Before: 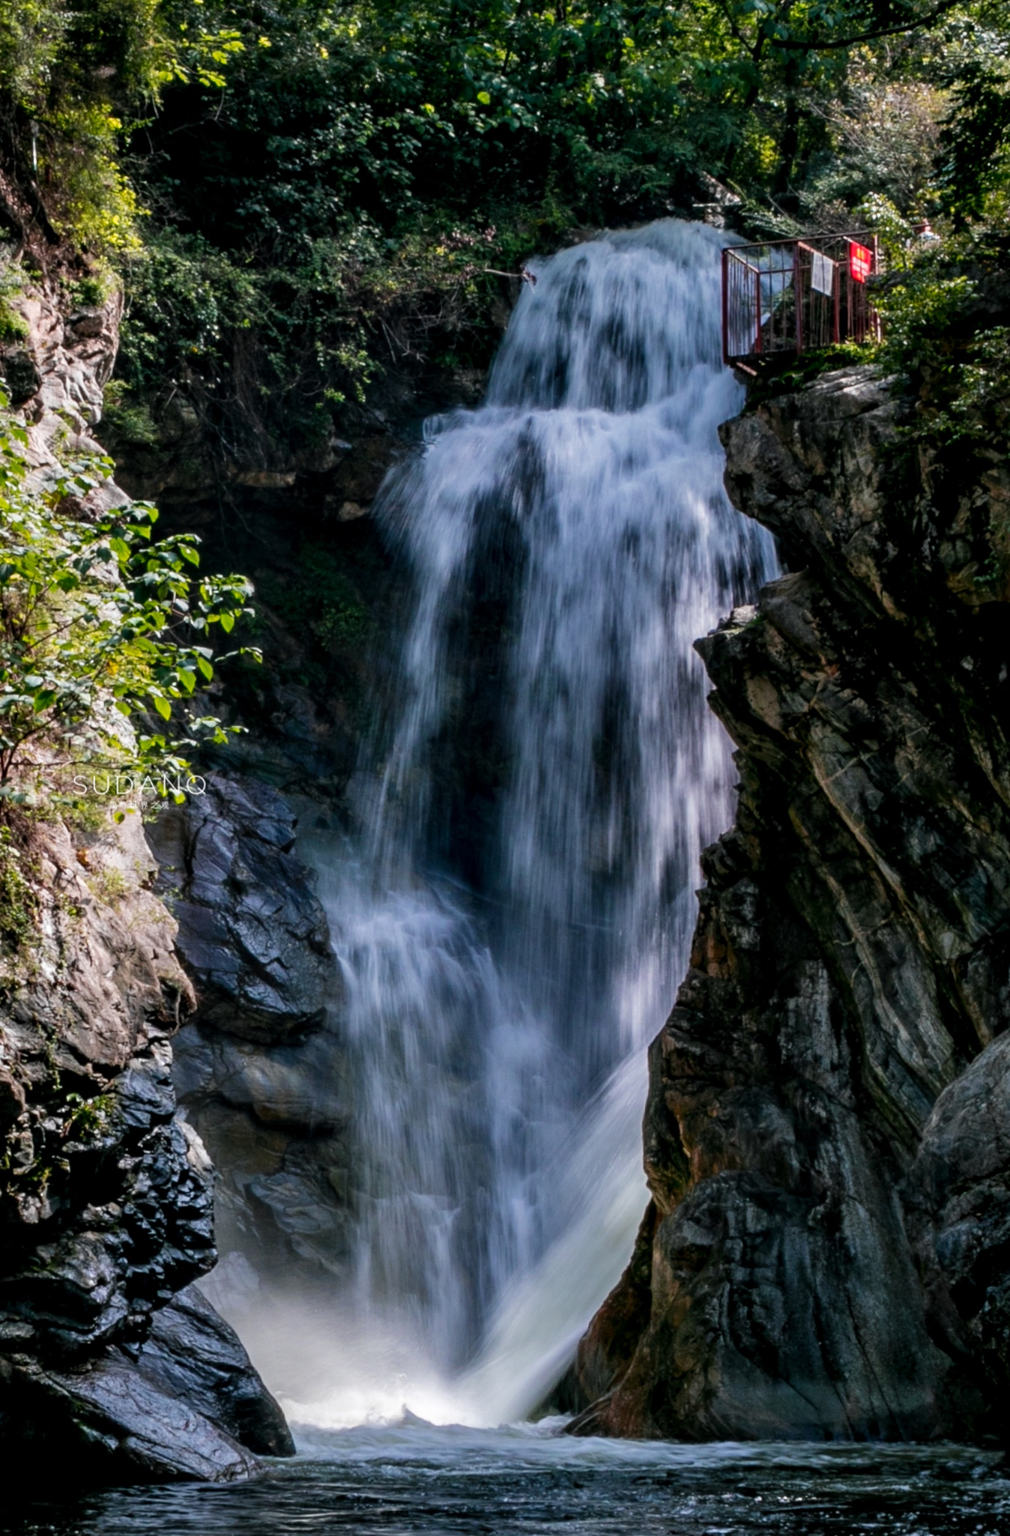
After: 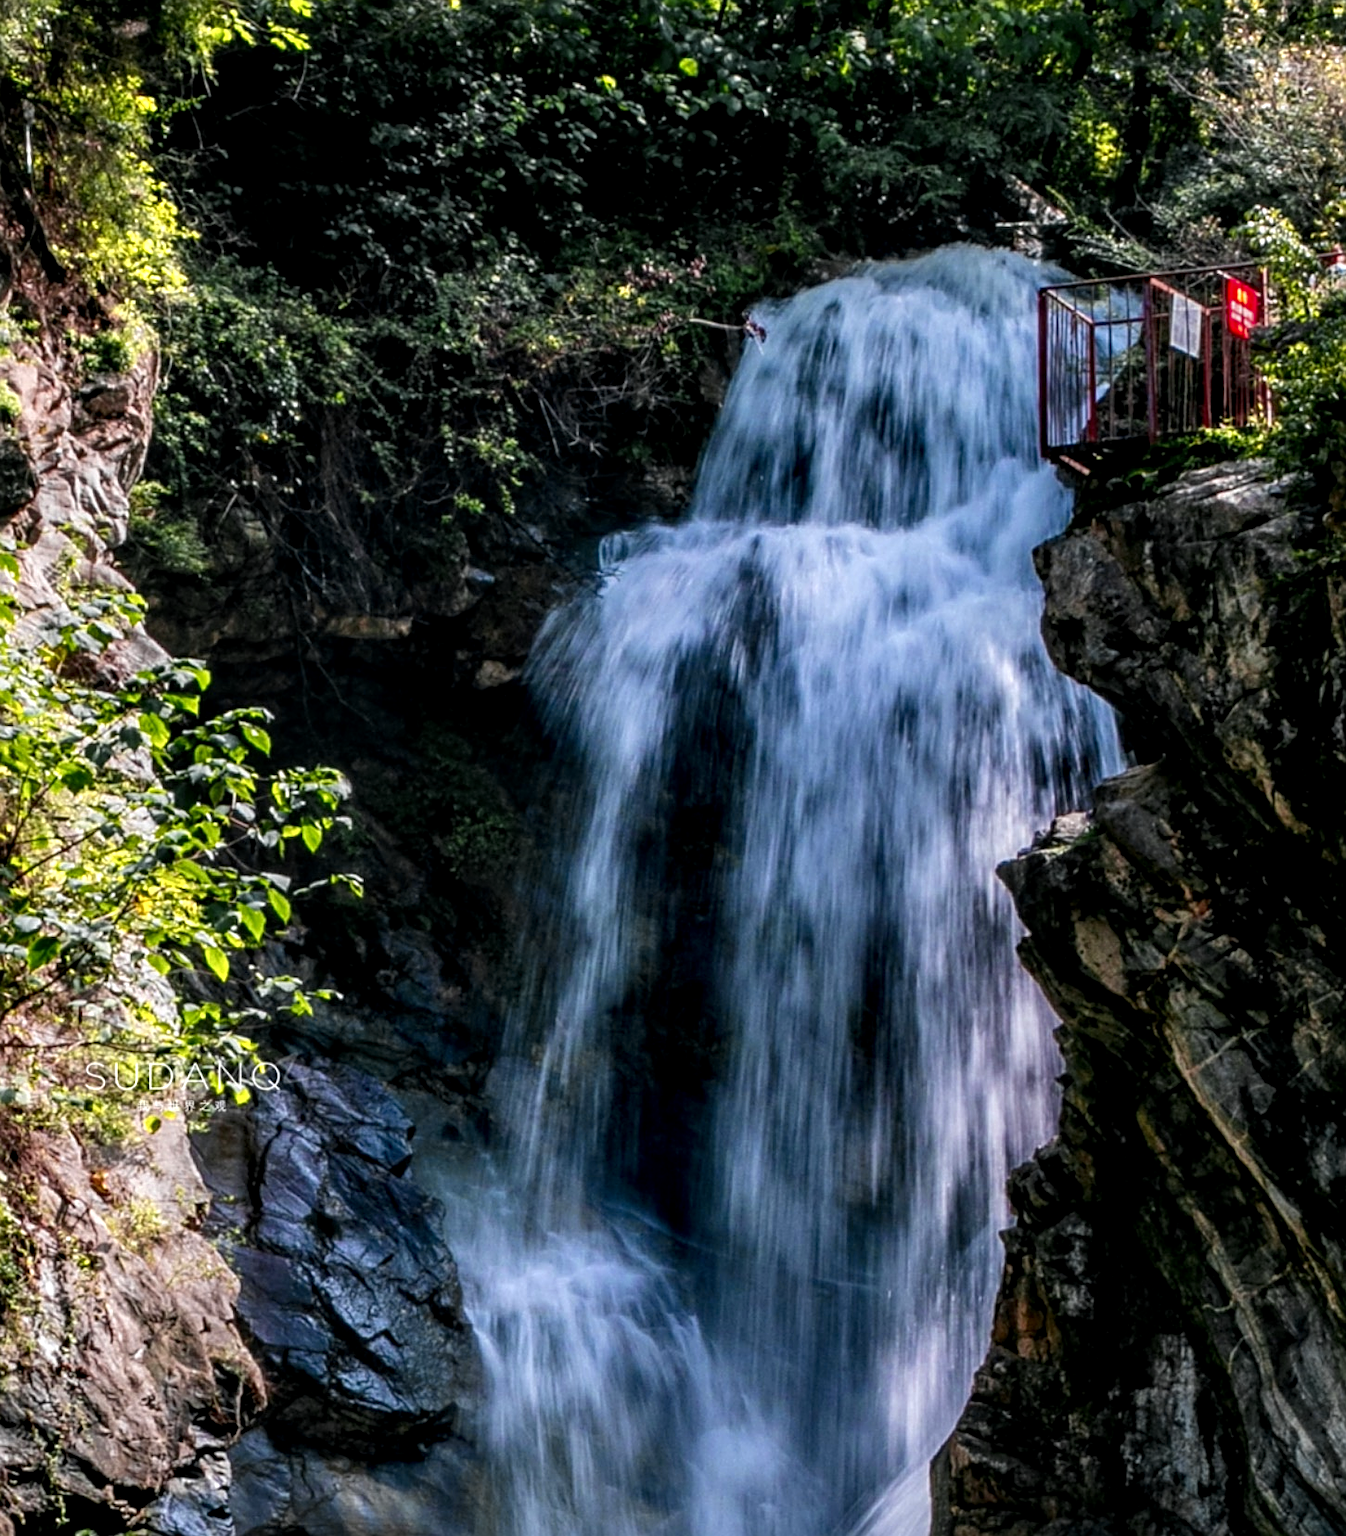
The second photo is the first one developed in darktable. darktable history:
sharpen: on, module defaults
crop: left 1.553%, top 3.44%, right 7.639%, bottom 28.471%
color zones: curves: ch0 [(0.004, 0.305) (0.261, 0.623) (0.389, 0.399) (0.708, 0.571) (0.947, 0.34)]; ch1 [(0.025, 0.645) (0.229, 0.584) (0.326, 0.551) (0.484, 0.262) (0.757, 0.643)]
local contrast: detail 130%
